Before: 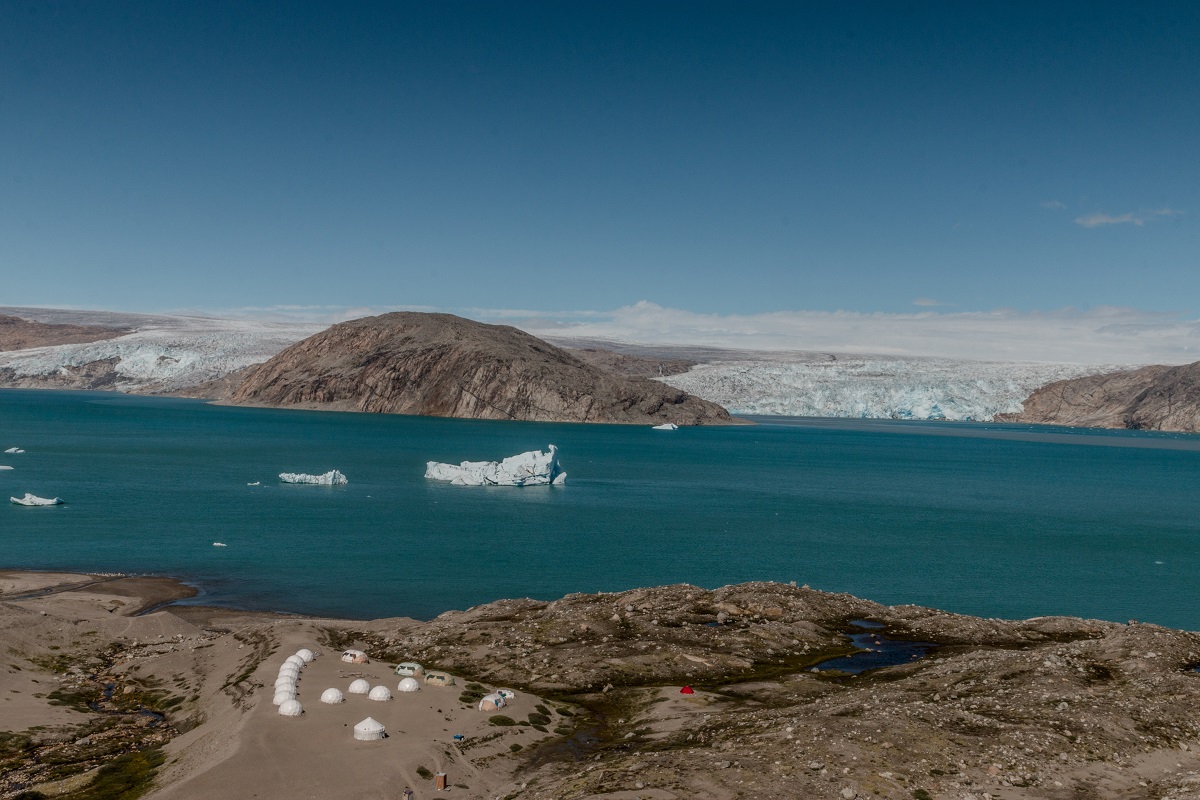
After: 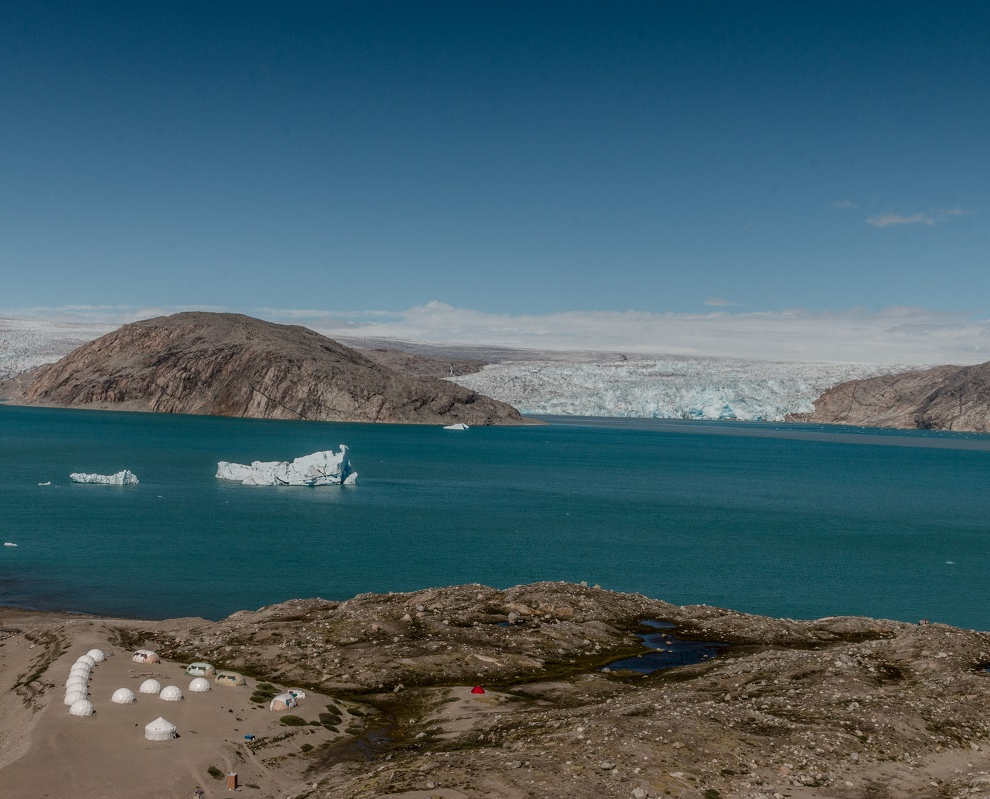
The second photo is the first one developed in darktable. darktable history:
crop: left 17.439%, bottom 0.018%
exposure: compensate highlight preservation false
